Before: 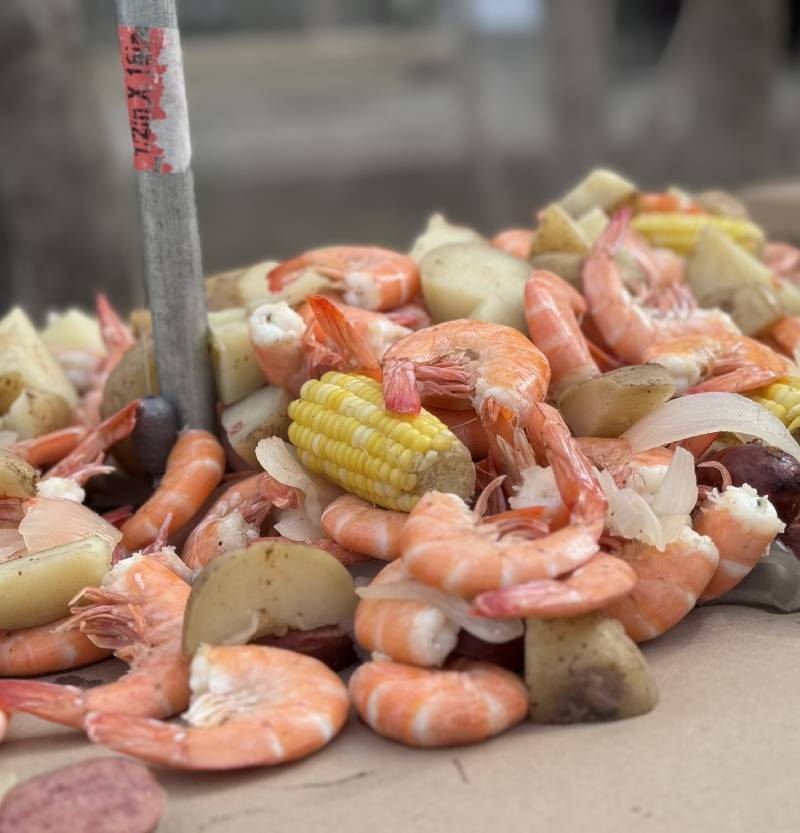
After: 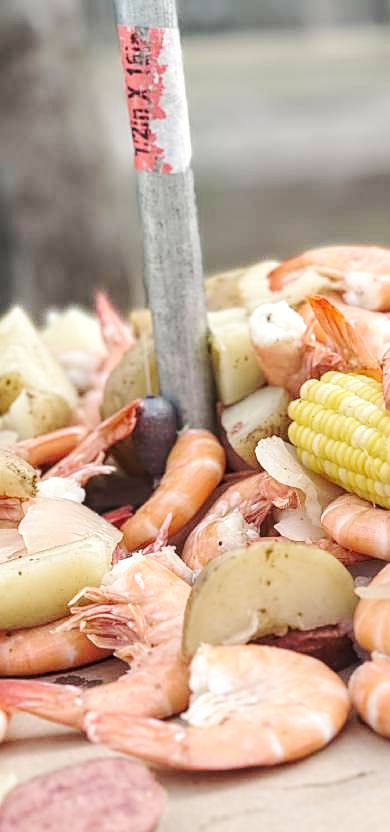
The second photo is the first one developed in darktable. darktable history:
sharpen: on, module defaults
velvia: on, module defaults
crop and rotate: left 0.04%, top 0%, right 51.12%
exposure: compensate exposure bias true, compensate highlight preservation false
base curve: curves: ch0 [(0, 0.007) (0.028, 0.063) (0.121, 0.311) (0.46, 0.743) (0.859, 0.957) (1, 1)], exposure shift 0.569, preserve colors none
local contrast: detail 130%
